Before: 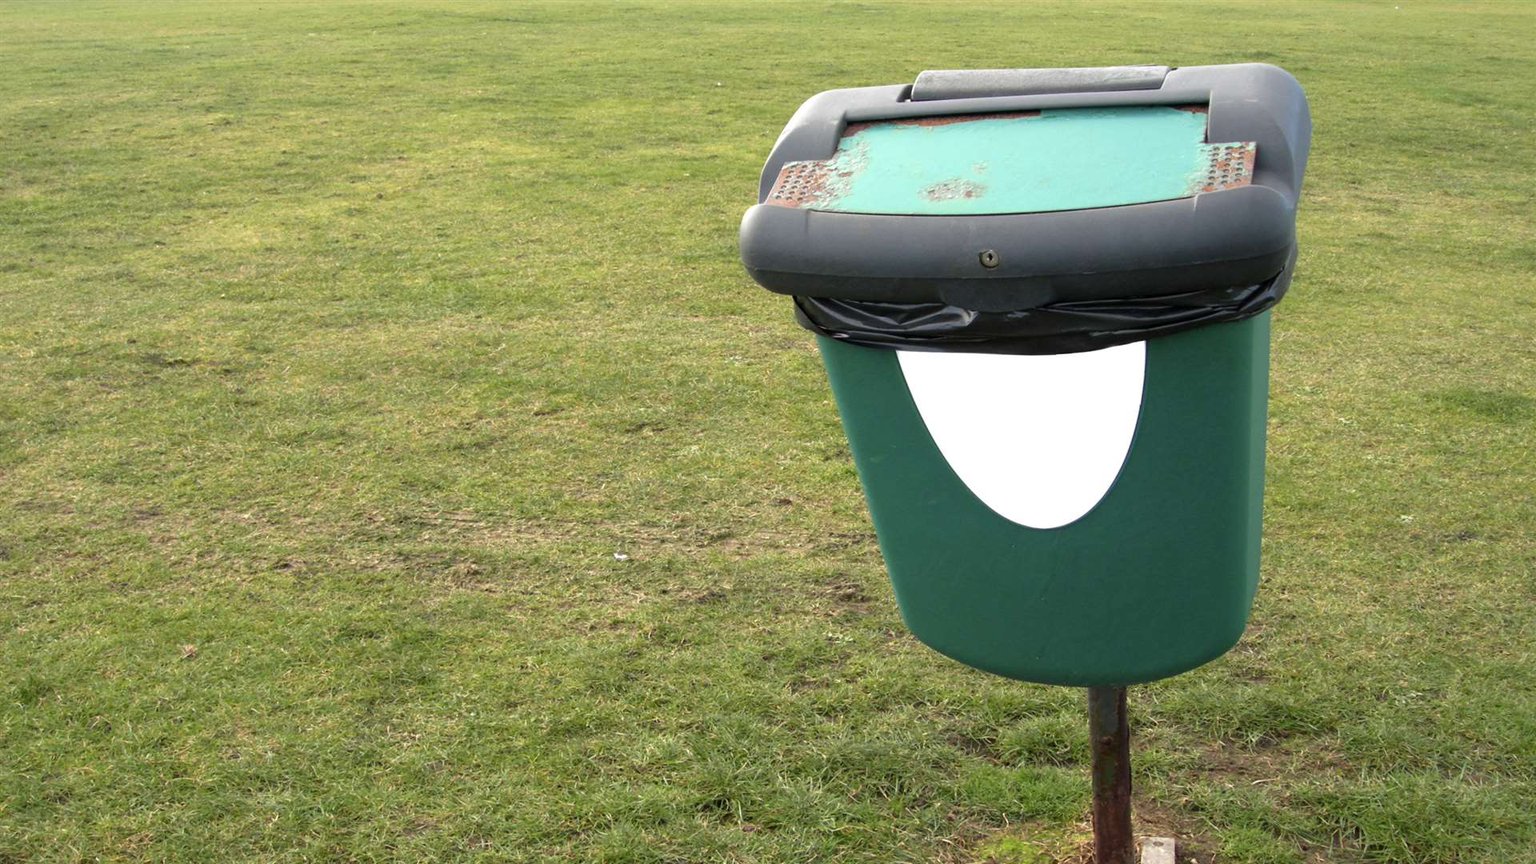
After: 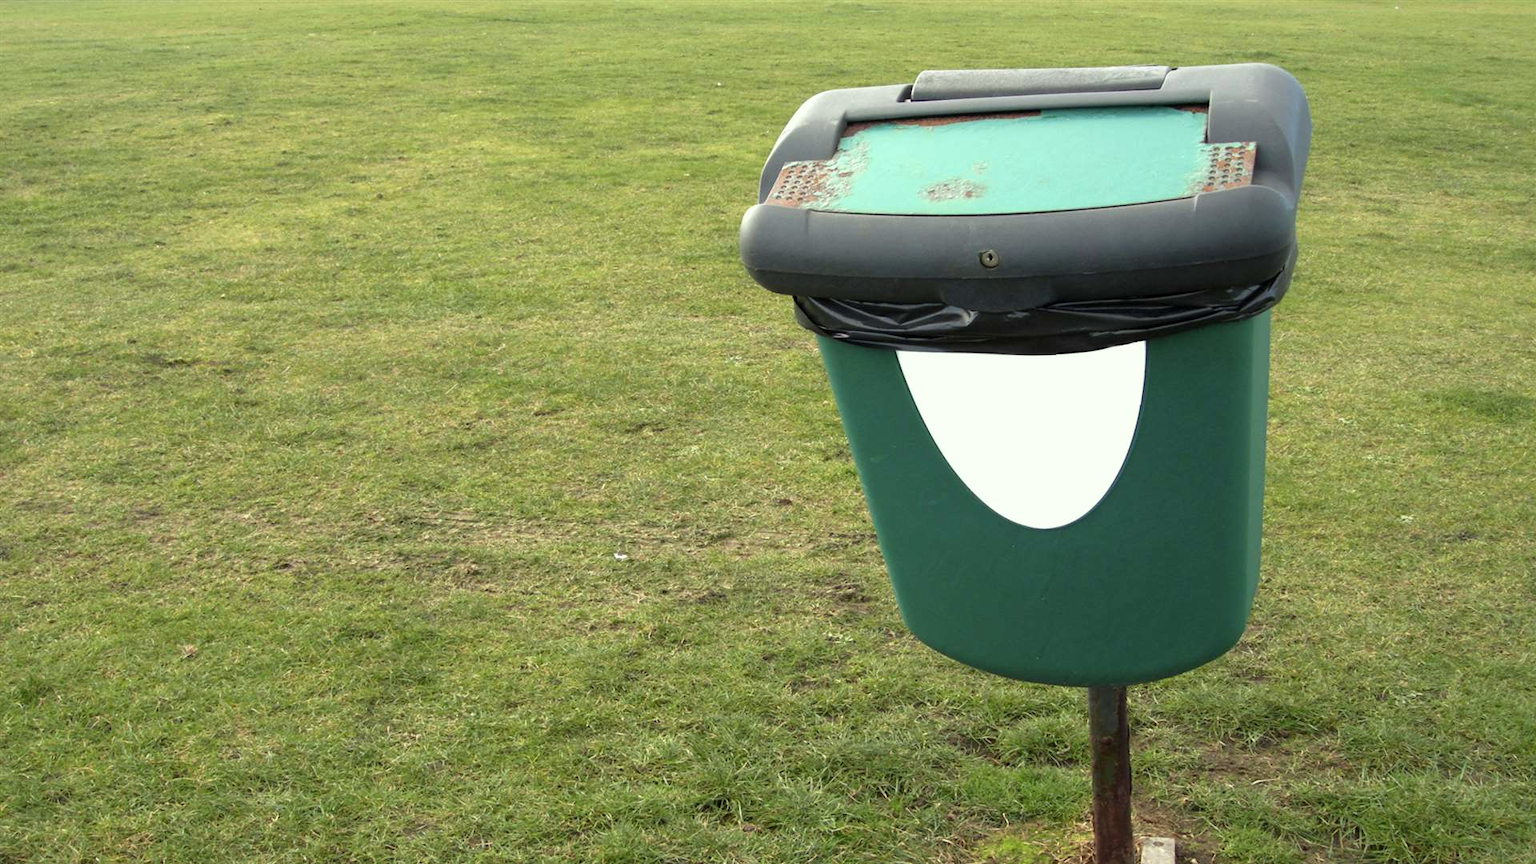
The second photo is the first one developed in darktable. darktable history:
color correction: highlights a* -4.8, highlights b* 5.06, saturation 0.952
